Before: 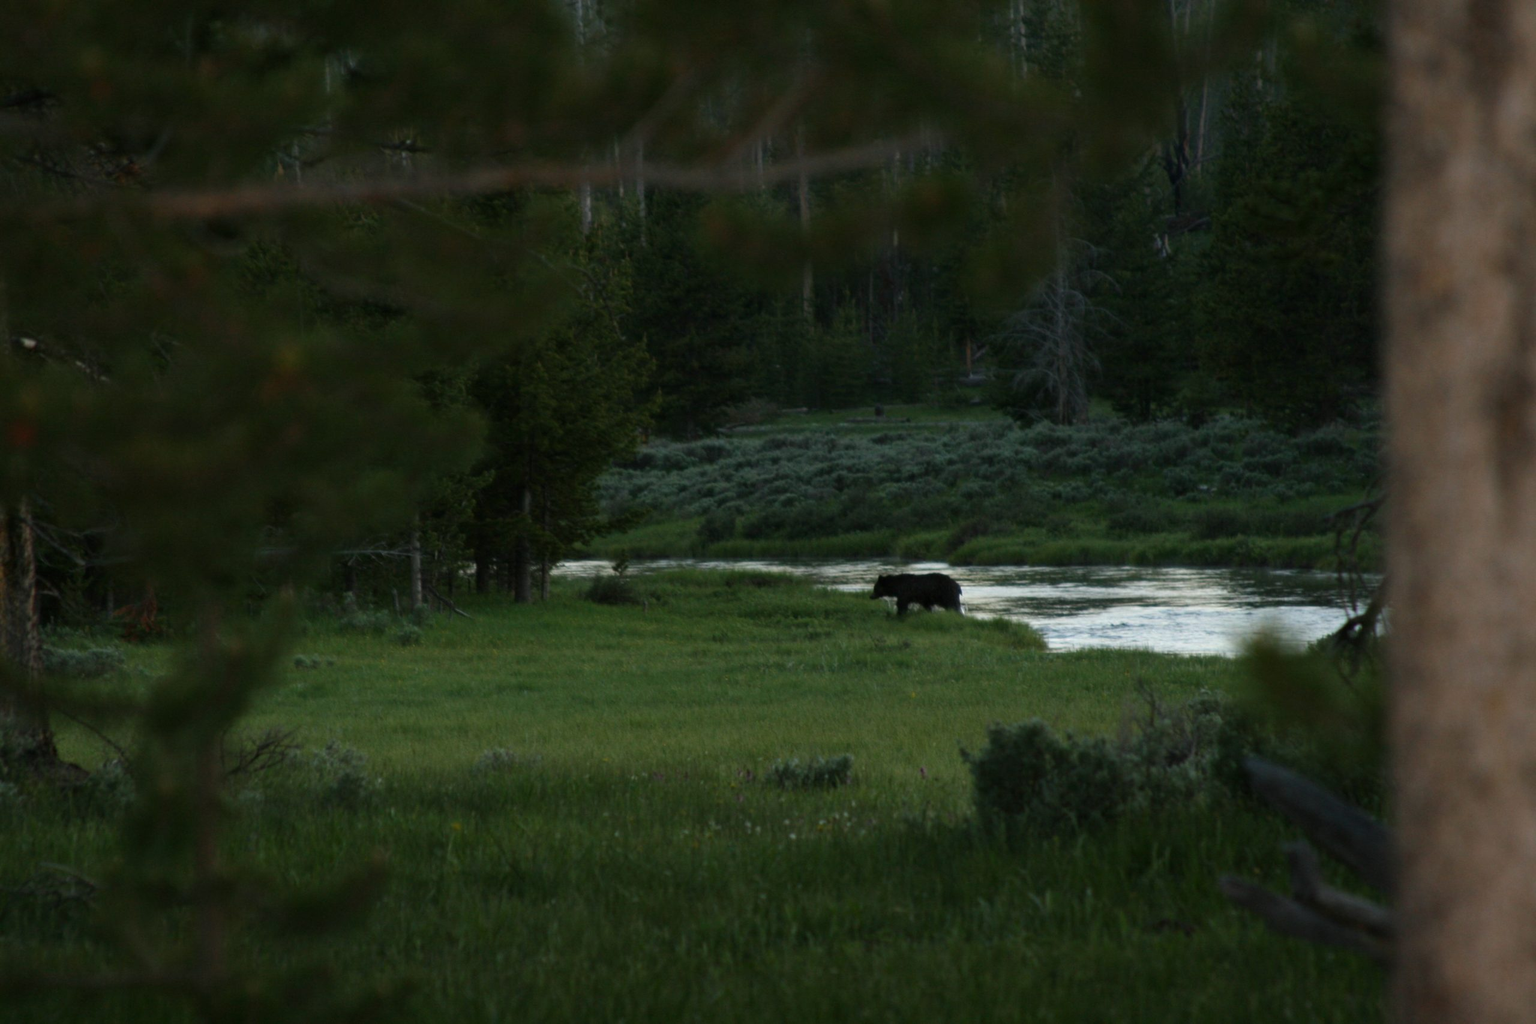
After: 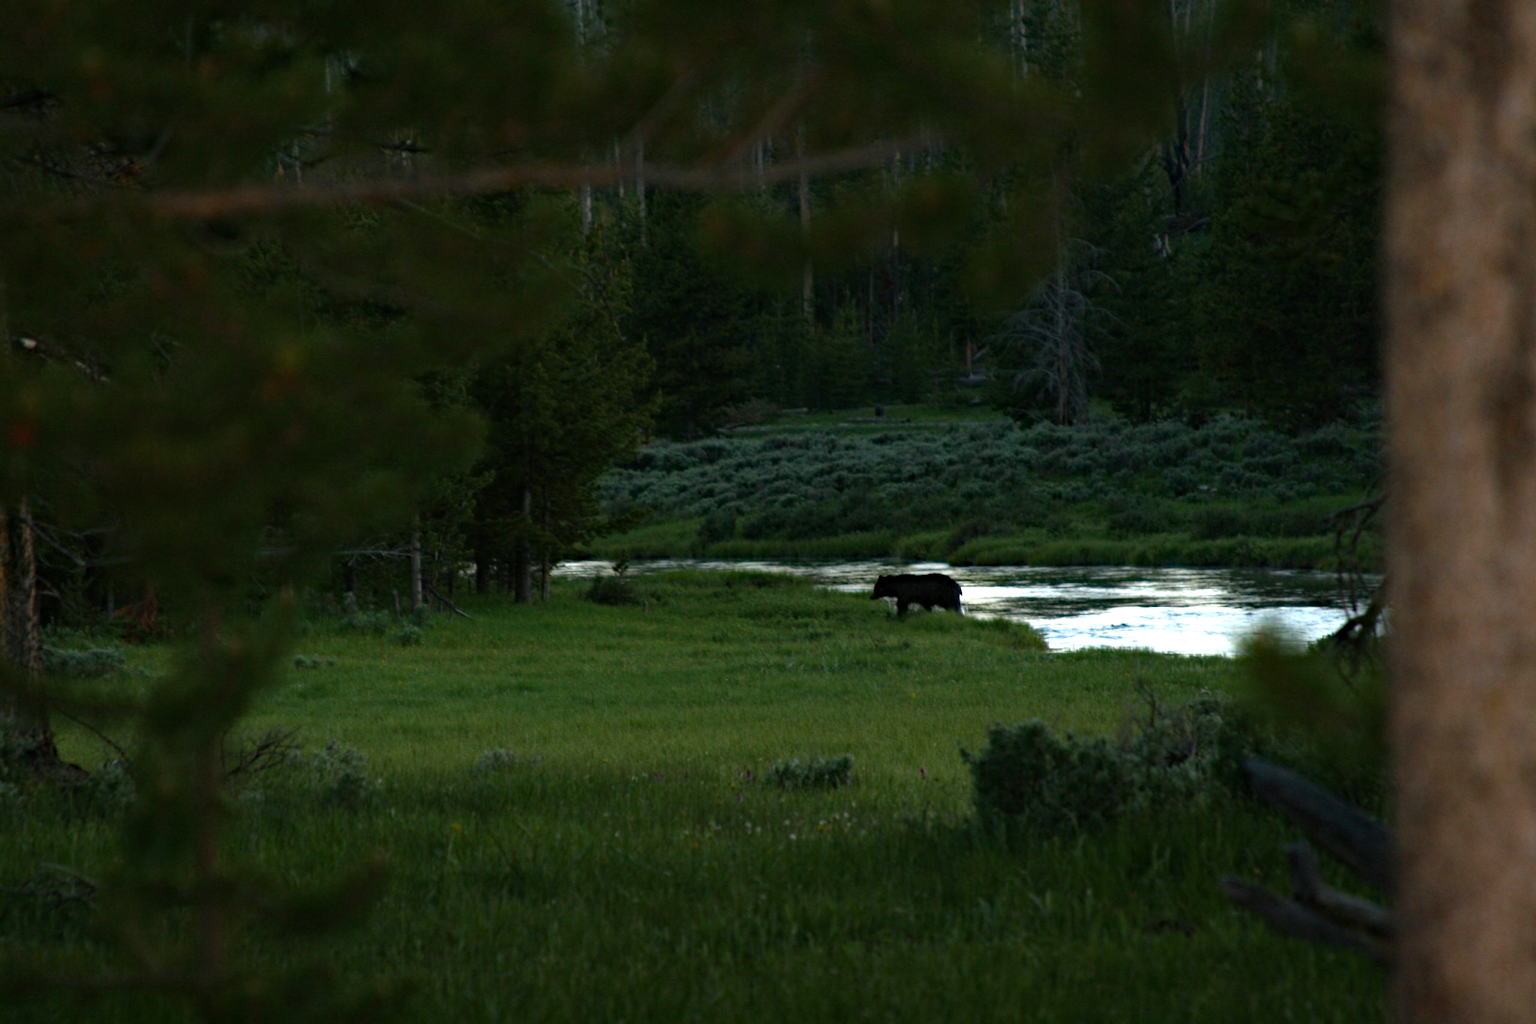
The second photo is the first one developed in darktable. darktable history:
haze removal: strength 0.417, compatibility mode true, adaptive false
